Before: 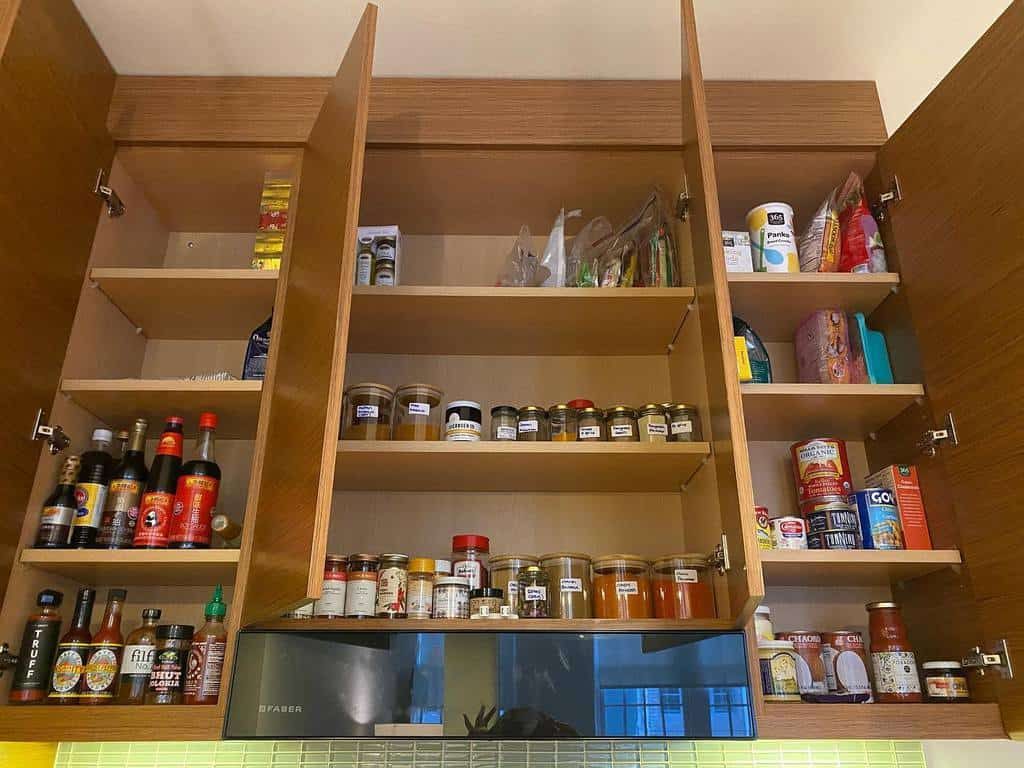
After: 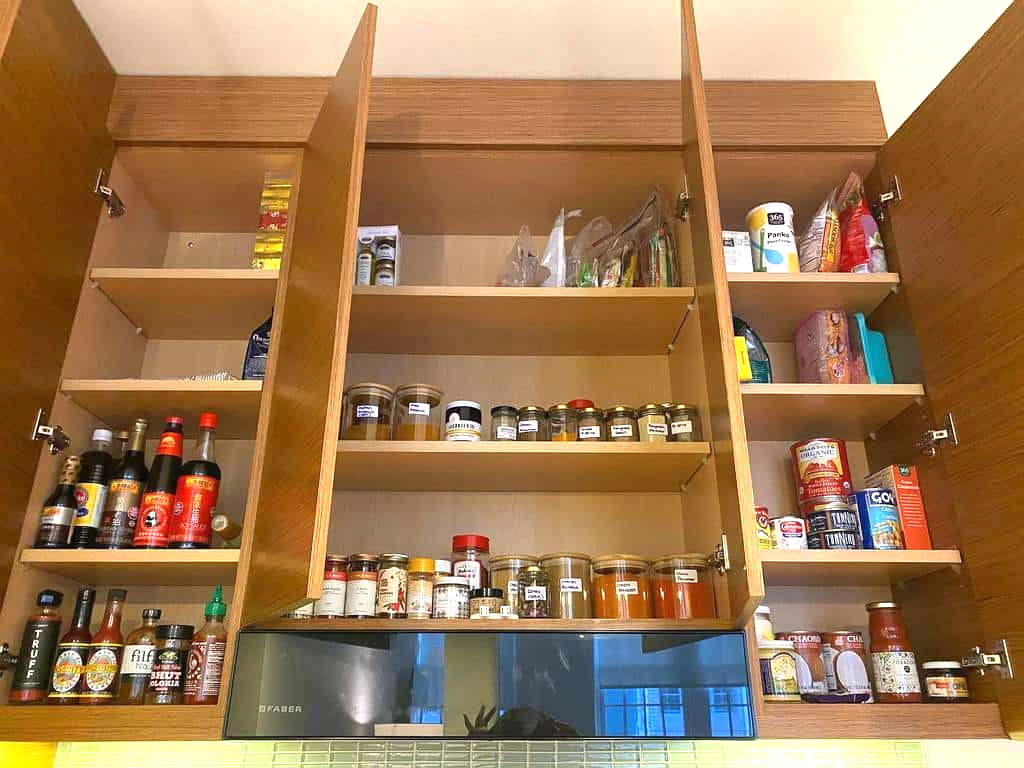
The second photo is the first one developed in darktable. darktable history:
exposure: exposure 0.767 EV, compensate exposure bias true, compensate highlight preservation false
